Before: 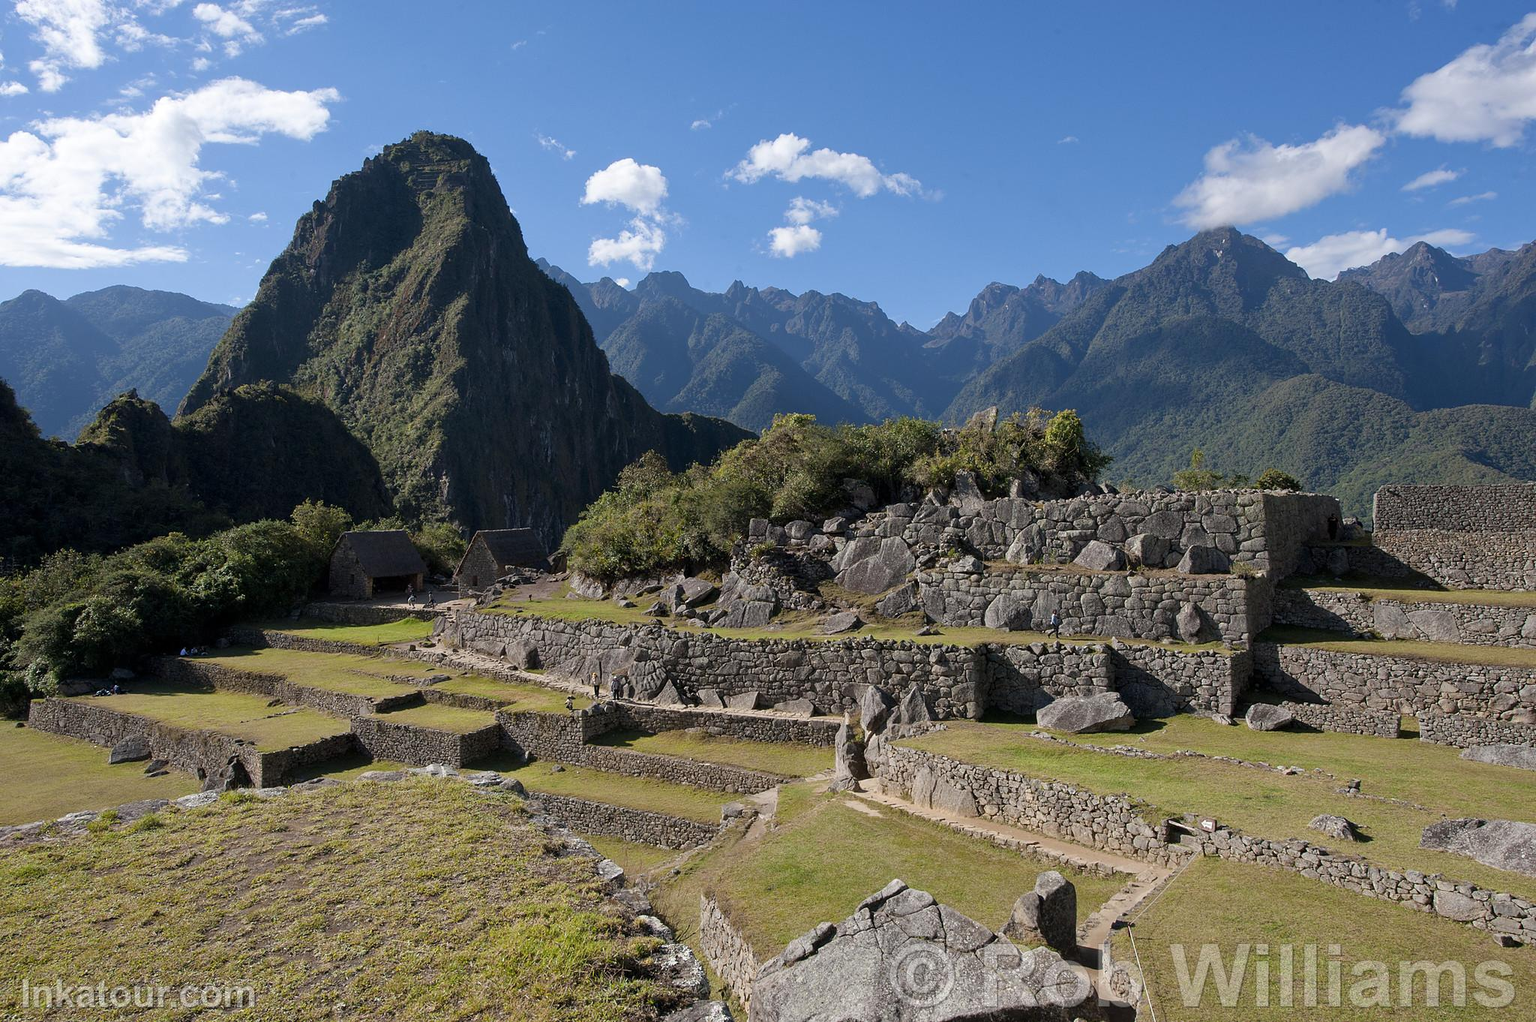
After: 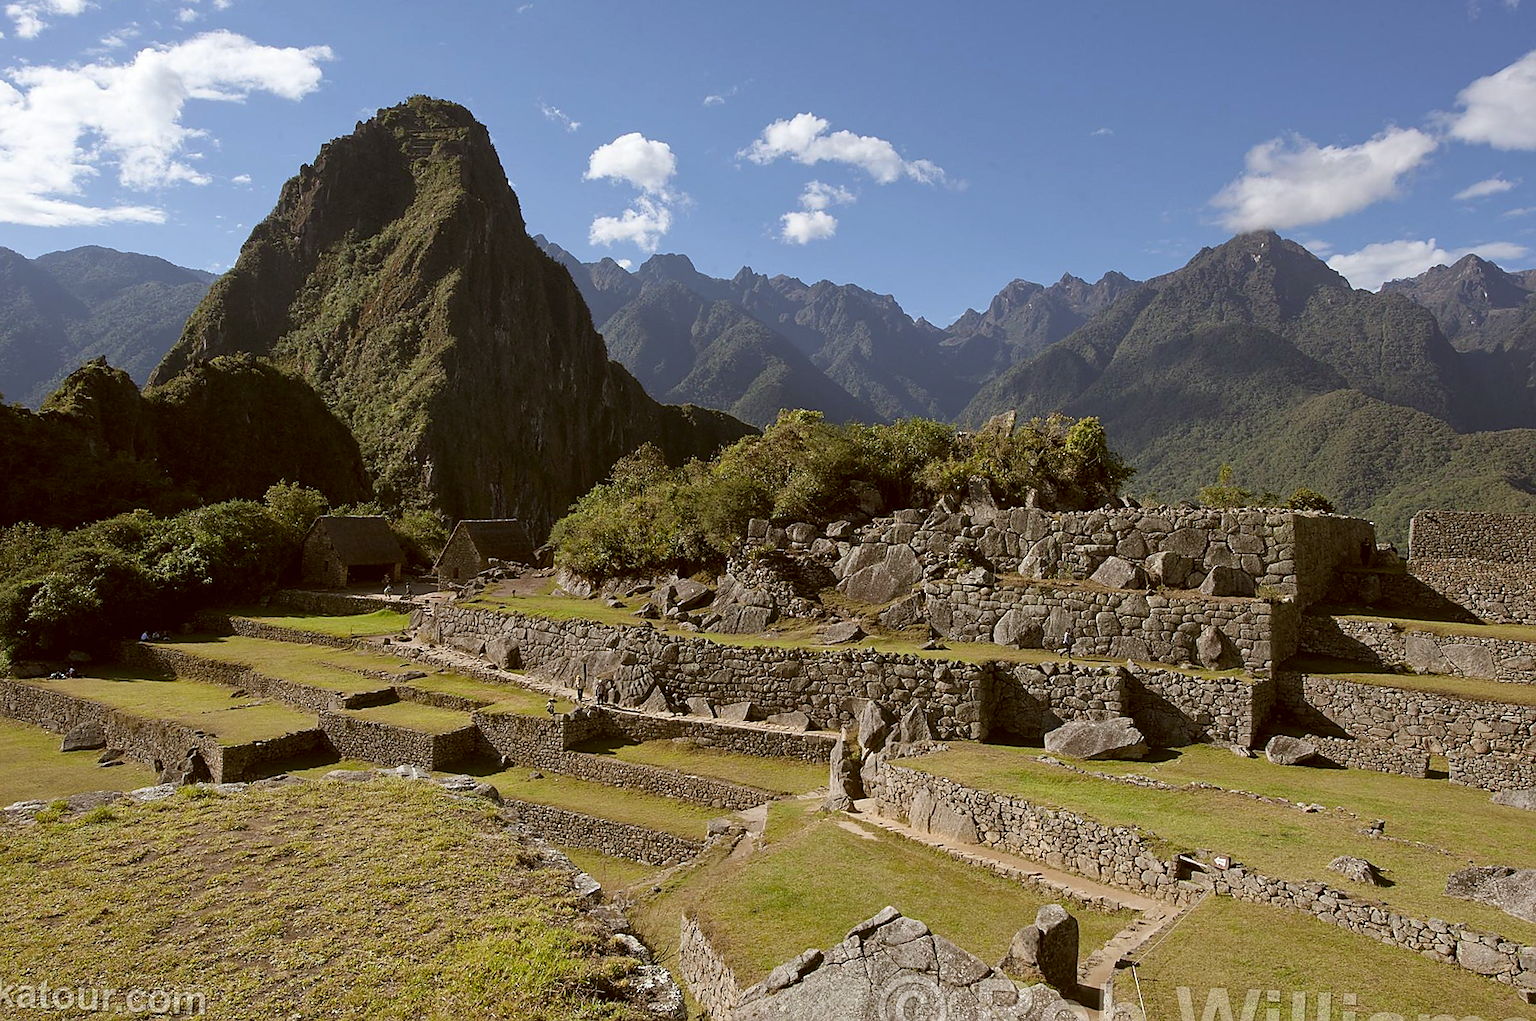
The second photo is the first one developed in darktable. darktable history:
sharpen: radius 1.87, amount 0.405, threshold 1.566
crop and rotate: angle -2.27°
color correction: highlights a* -0.523, highlights b* 0.178, shadows a* 4.82, shadows b* 20.59
